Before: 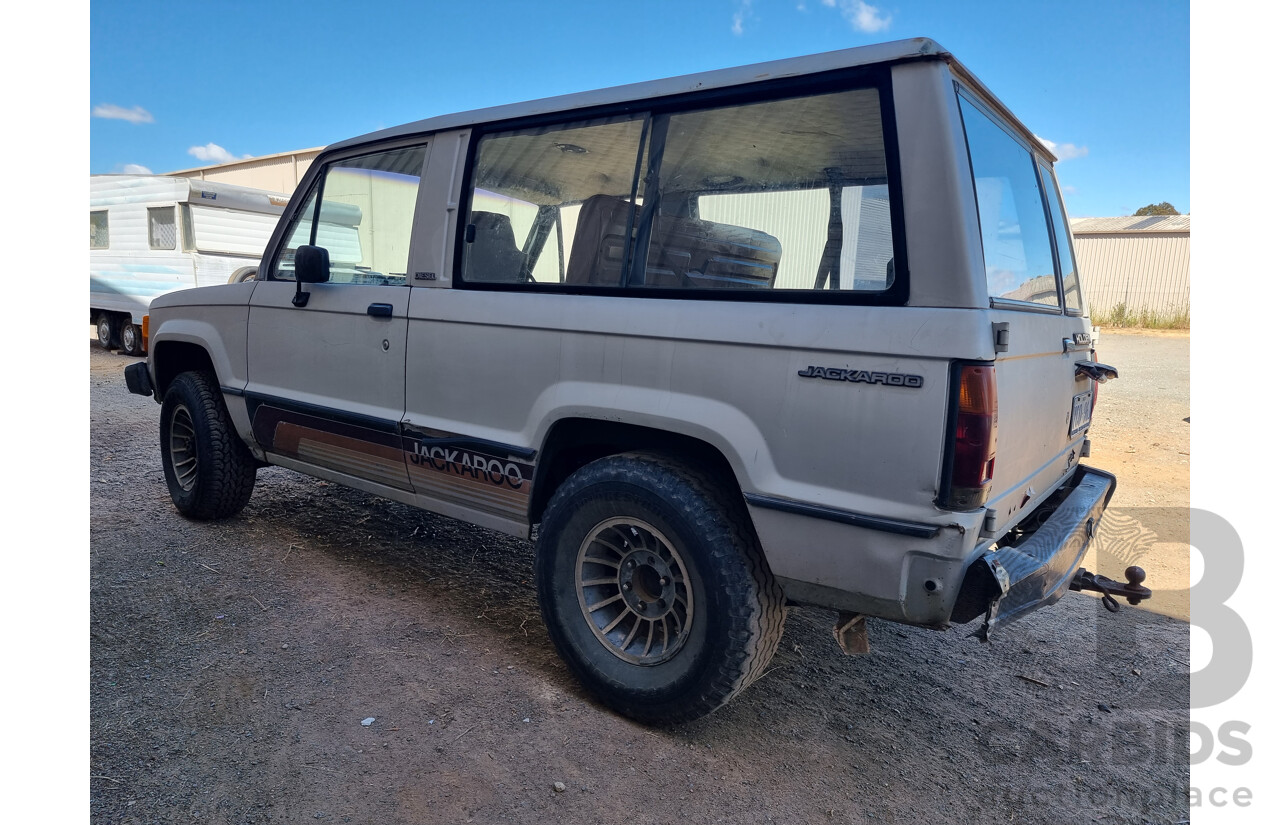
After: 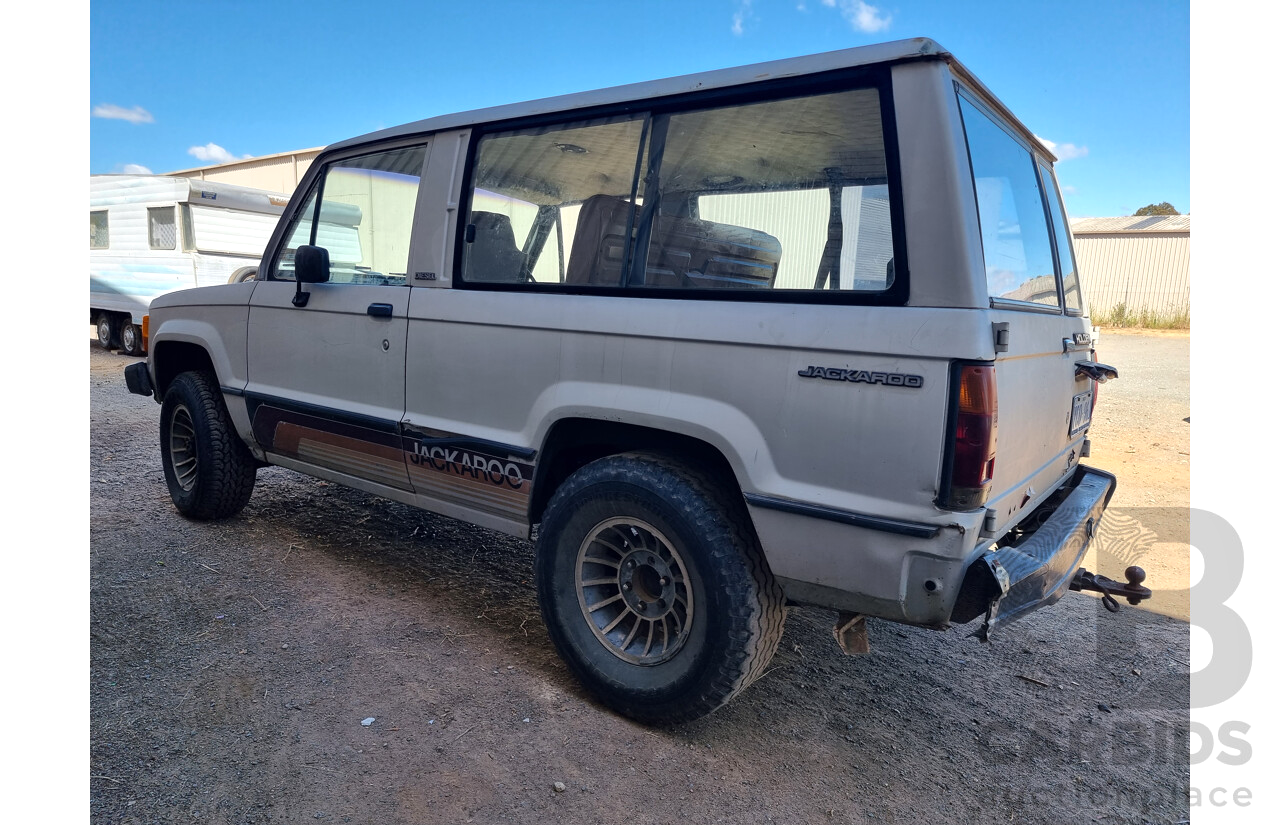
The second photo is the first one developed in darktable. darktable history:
levels: levels [0, 0.476, 0.951]
tone equalizer: mask exposure compensation -0.485 EV
